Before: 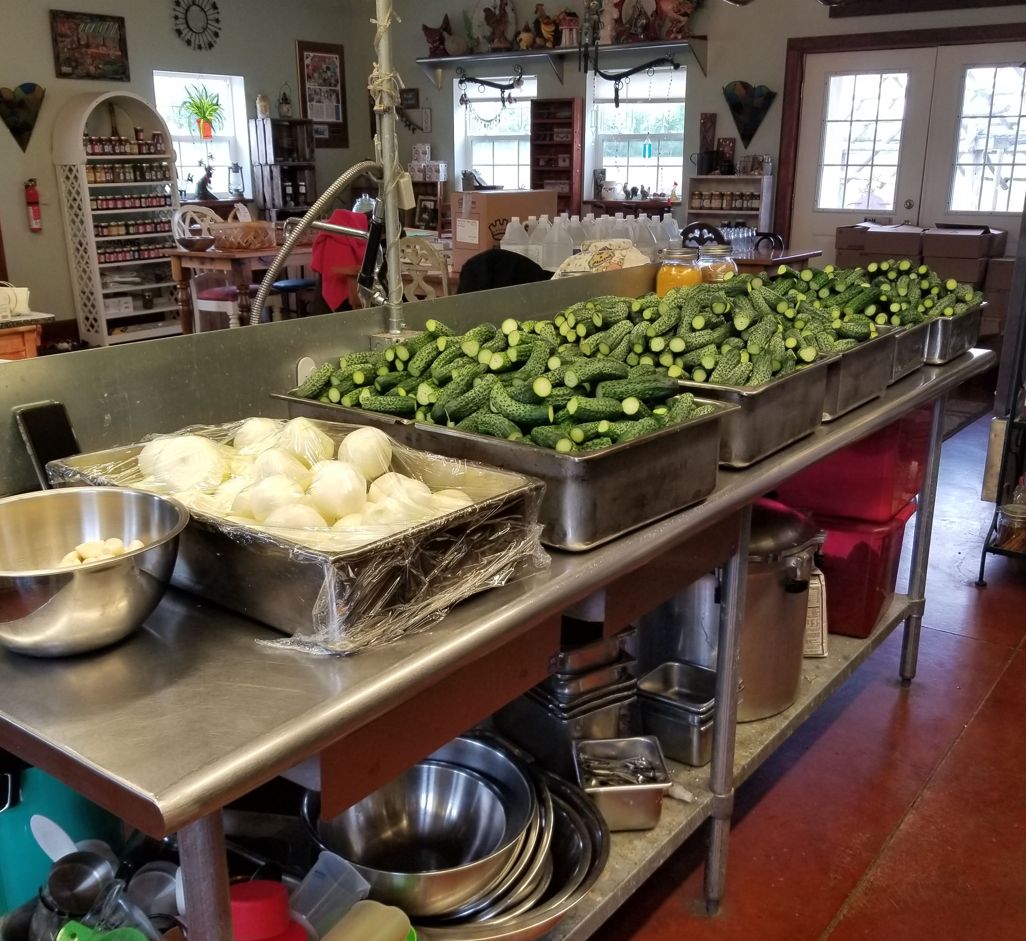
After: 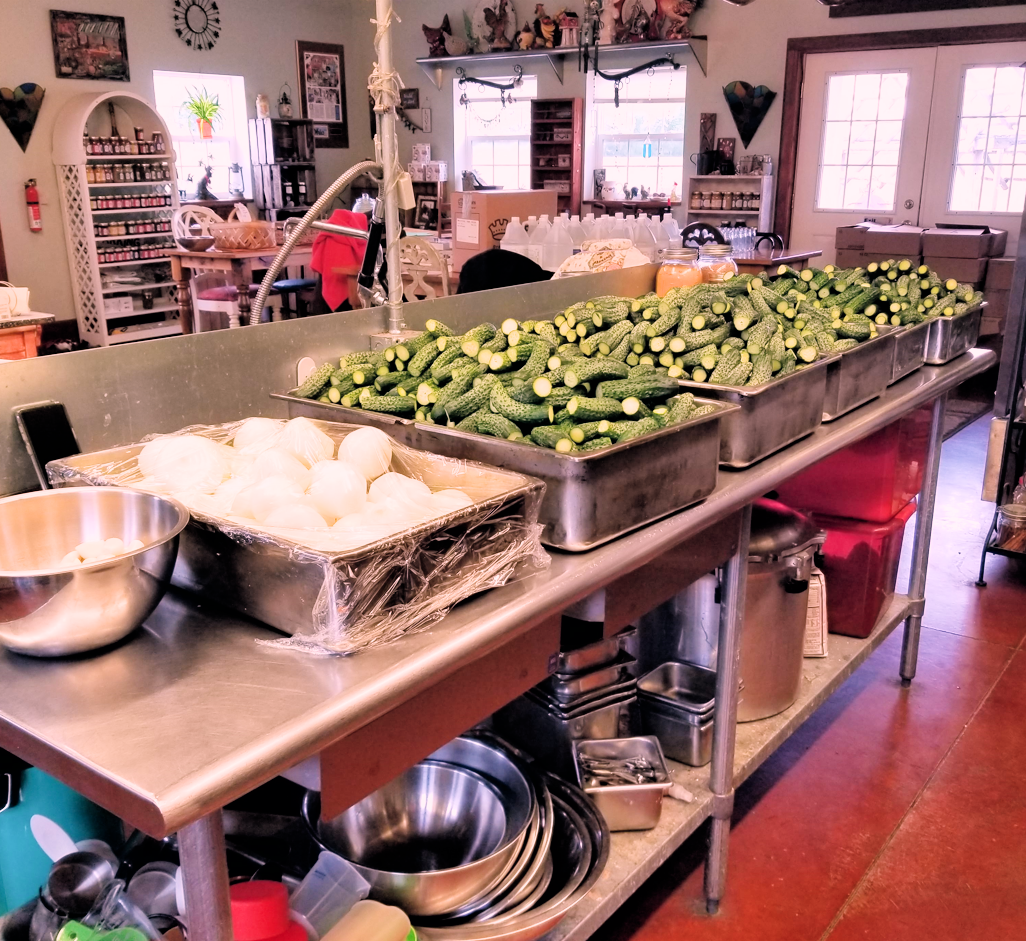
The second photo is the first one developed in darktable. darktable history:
color balance rgb: shadows lift › hue 87.51°, highlights gain › chroma 1.62%, highlights gain › hue 55.1°, global offset › chroma 0.1%, global offset › hue 253.66°, linear chroma grading › global chroma 0.5%
white balance: red 1.188, blue 1.11
filmic rgb: black relative exposure -4.88 EV, hardness 2.82
exposure: black level correction 0, exposure 1.198 EV, compensate exposure bias true, compensate highlight preservation false
